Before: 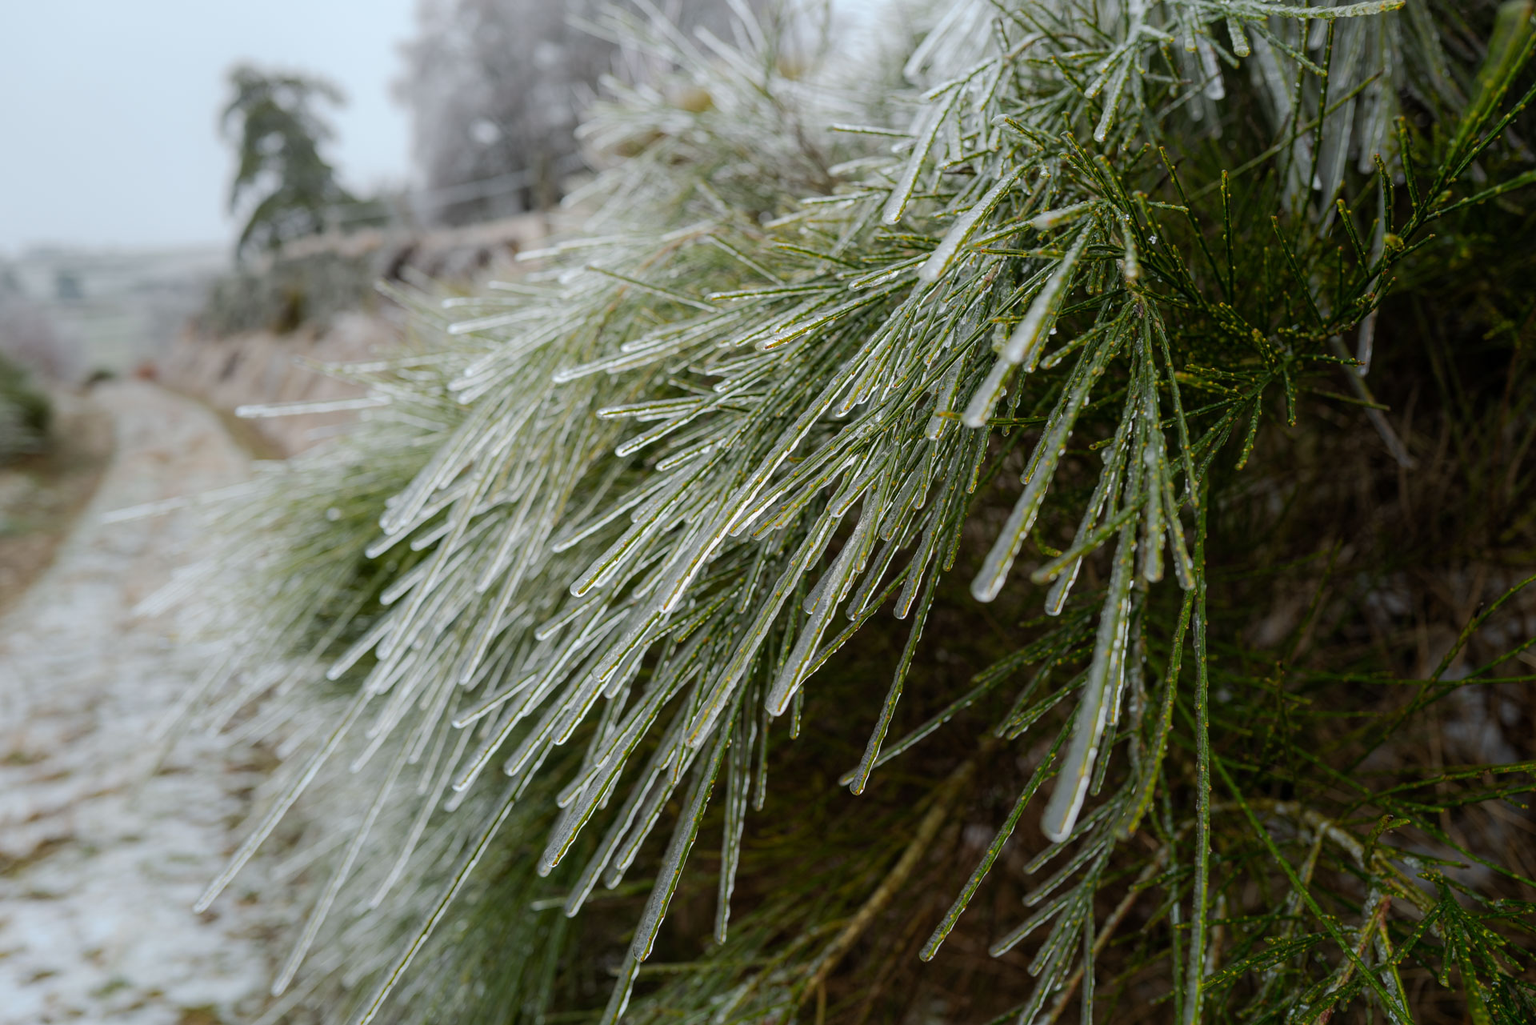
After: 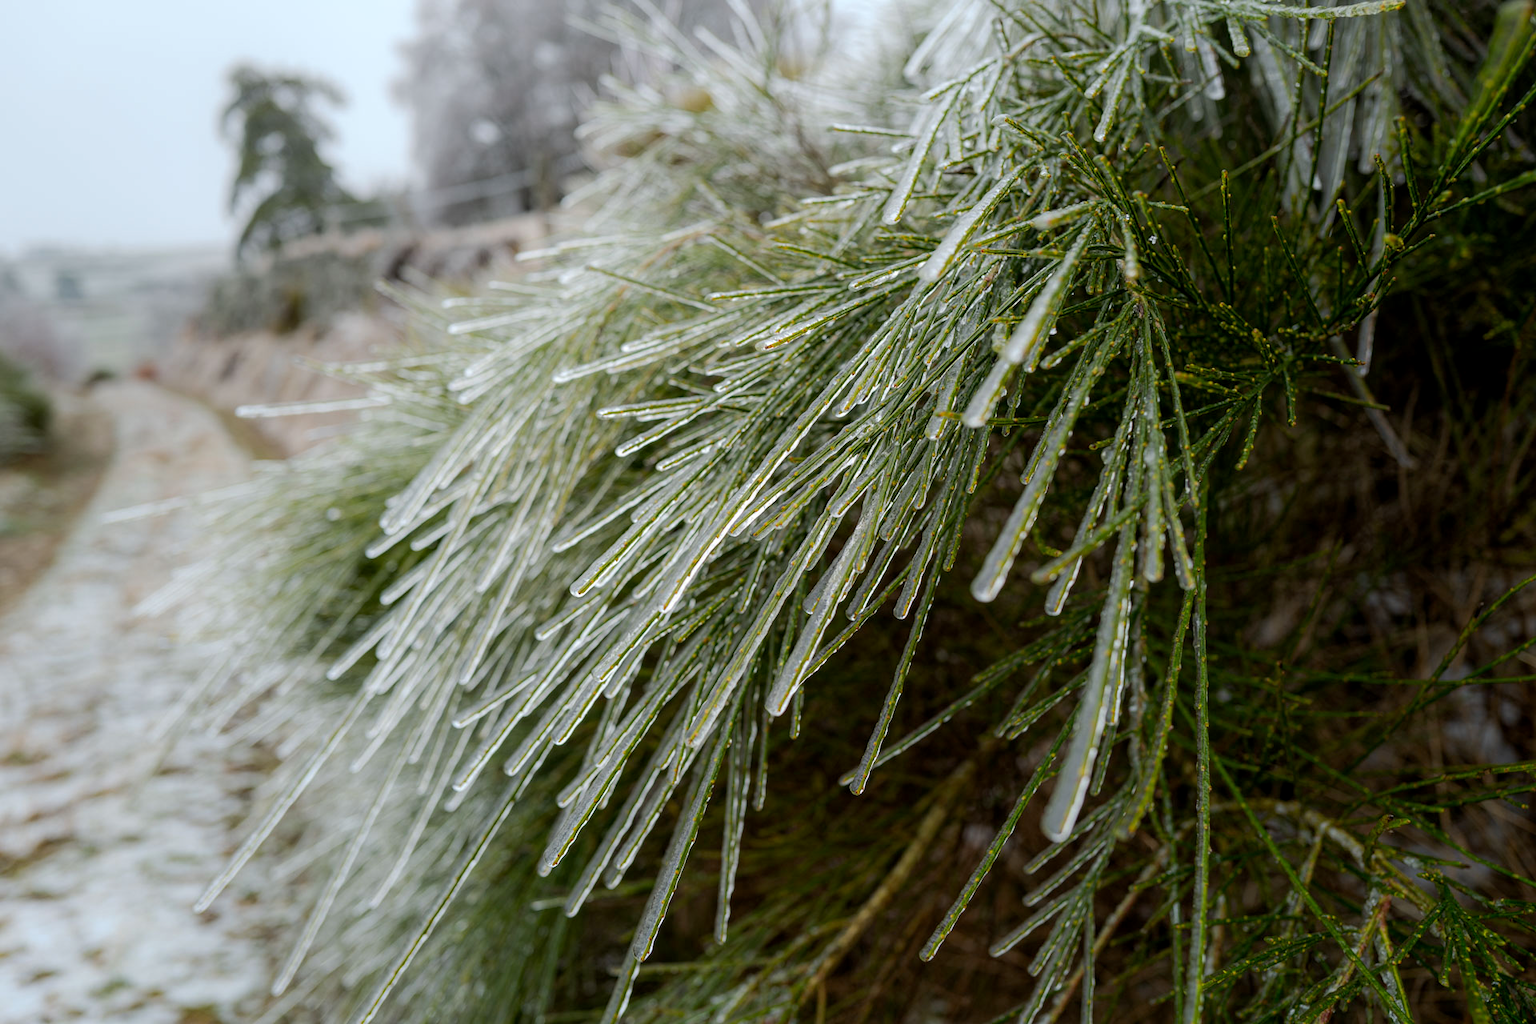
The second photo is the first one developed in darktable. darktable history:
exposure: black level correction 0.002, exposure 0.15 EV, compensate highlight preservation false
